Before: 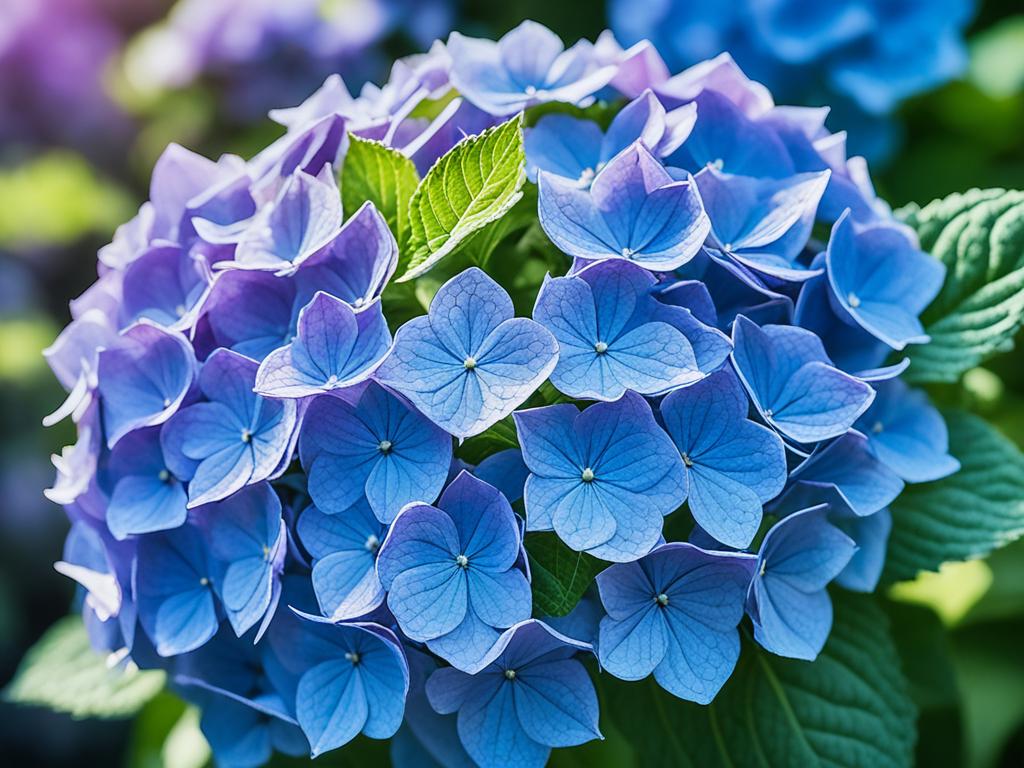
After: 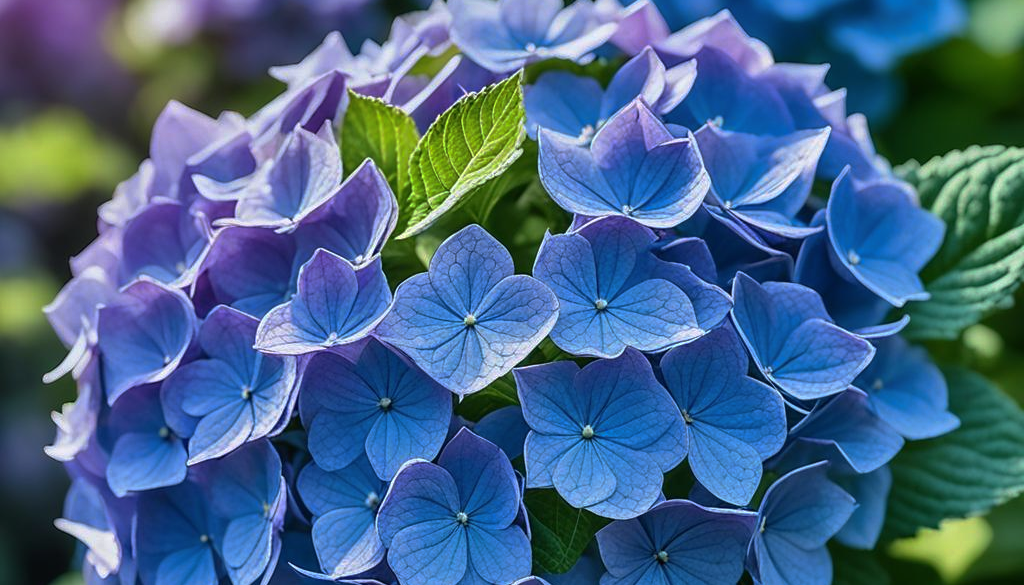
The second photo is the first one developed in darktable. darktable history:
base curve: curves: ch0 [(0, 0) (0.595, 0.418) (1, 1)], preserve colors none
crop: top 5.652%, bottom 18.107%
